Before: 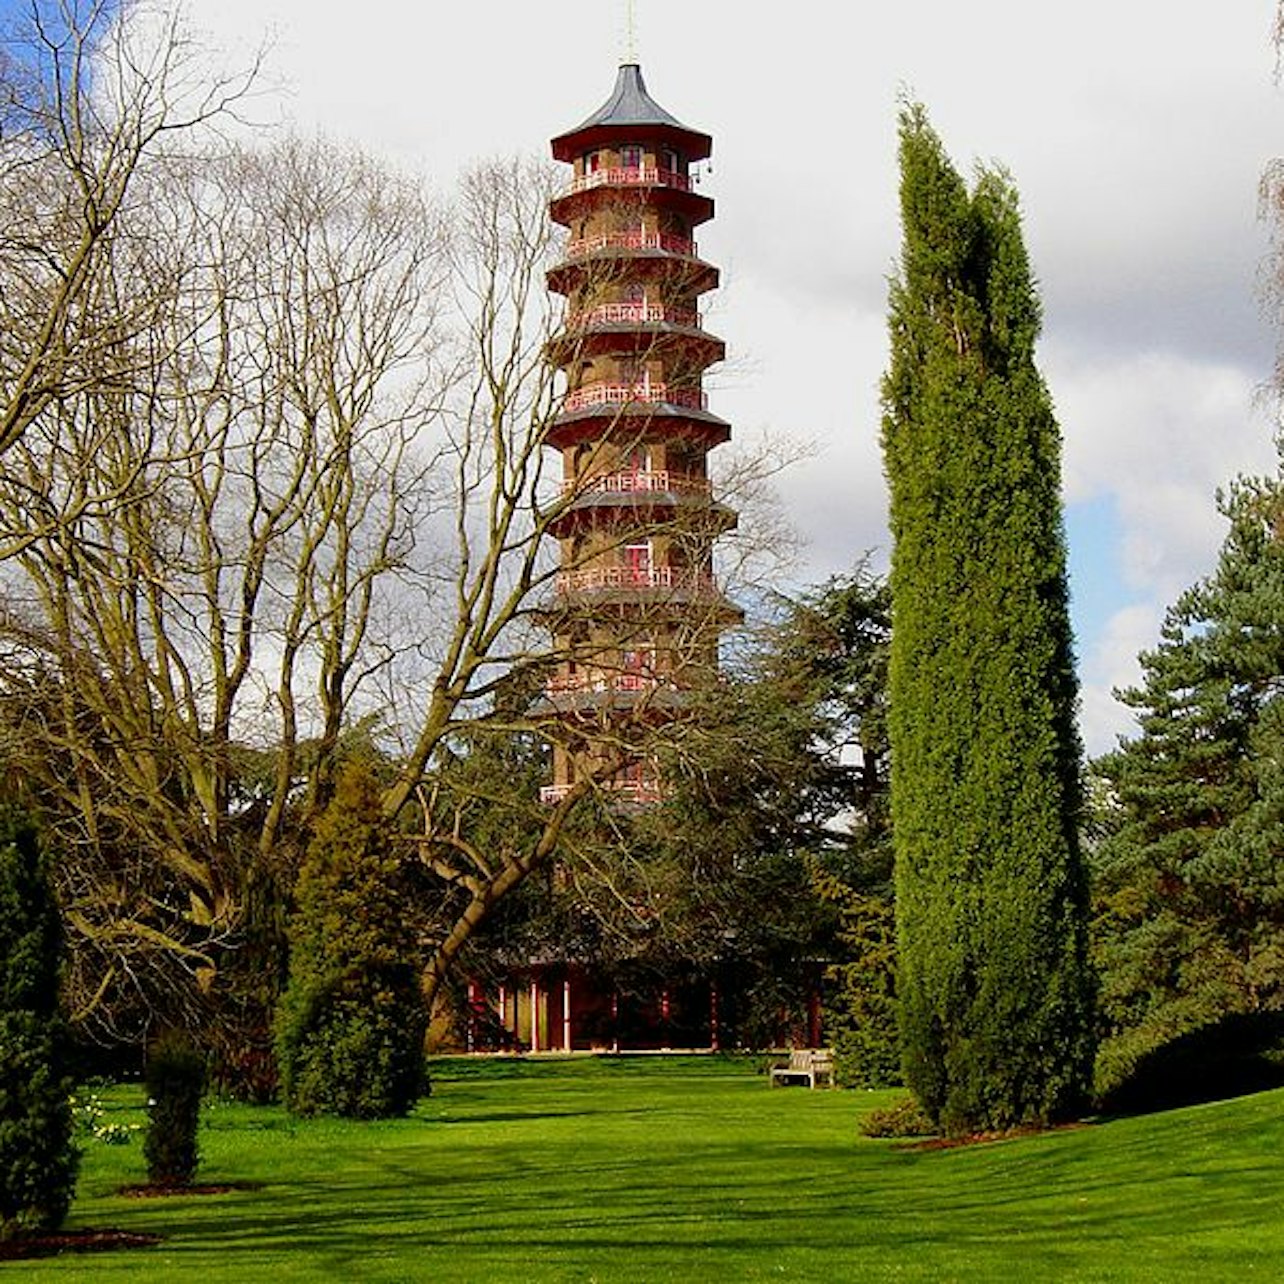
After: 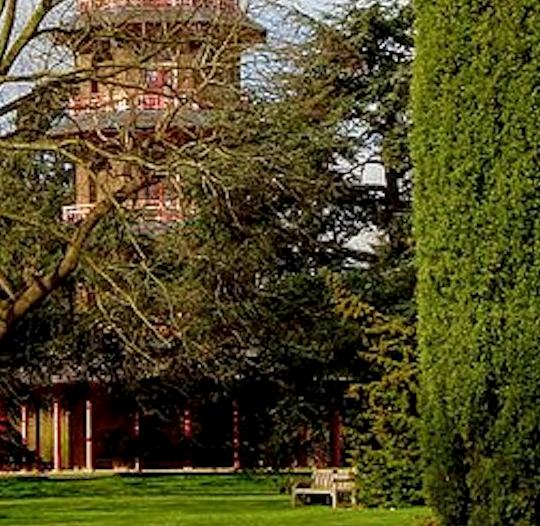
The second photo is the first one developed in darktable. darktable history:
crop: left 37.288%, top 45.29%, right 20.585%, bottom 13.677%
local contrast: on, module defaults
